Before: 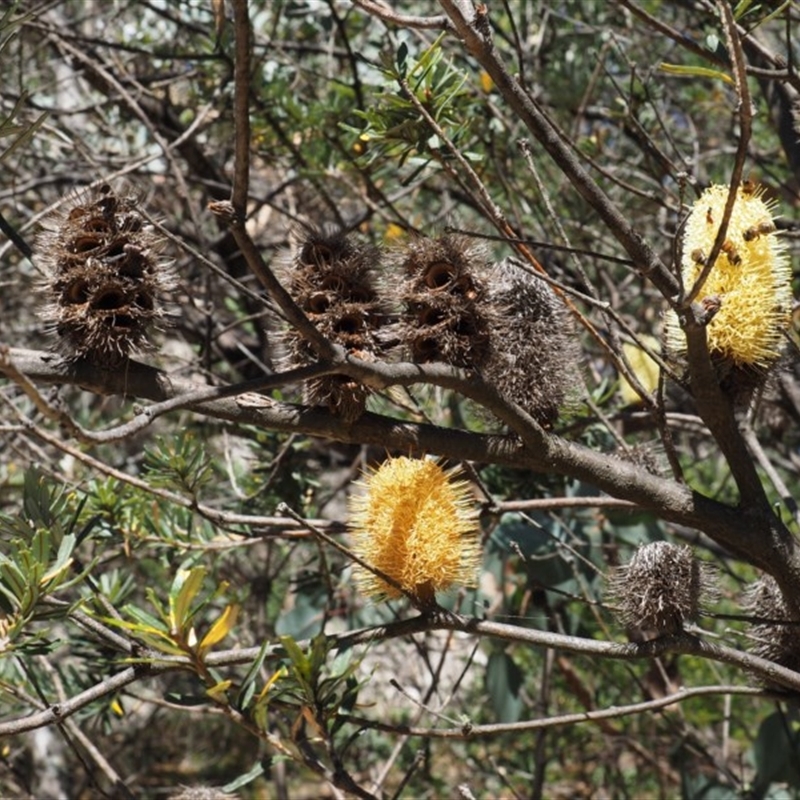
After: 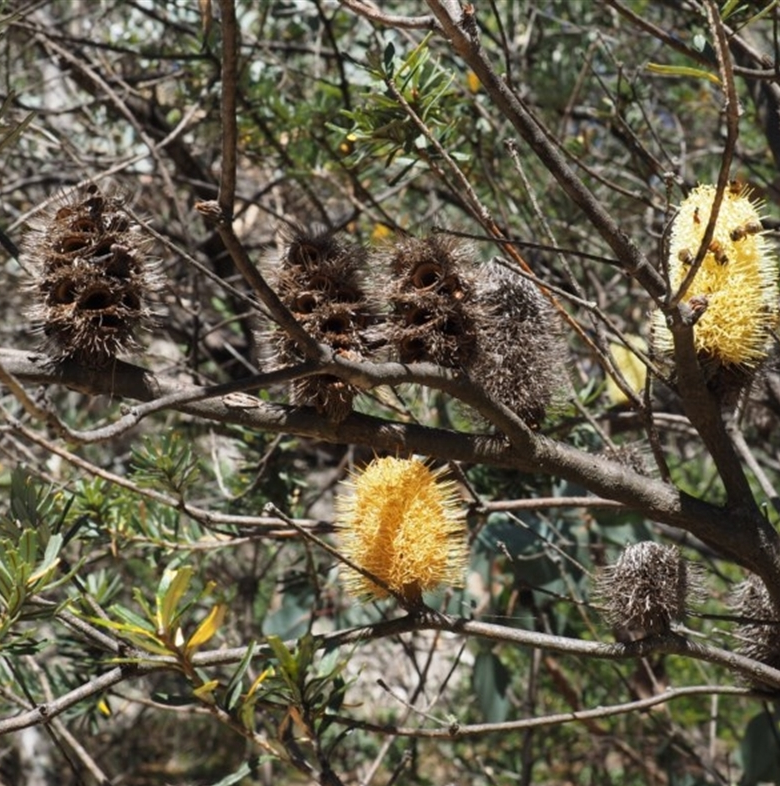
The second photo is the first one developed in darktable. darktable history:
crop and rotate: left 1.716%, right 0.72%, bottom 1.706%
